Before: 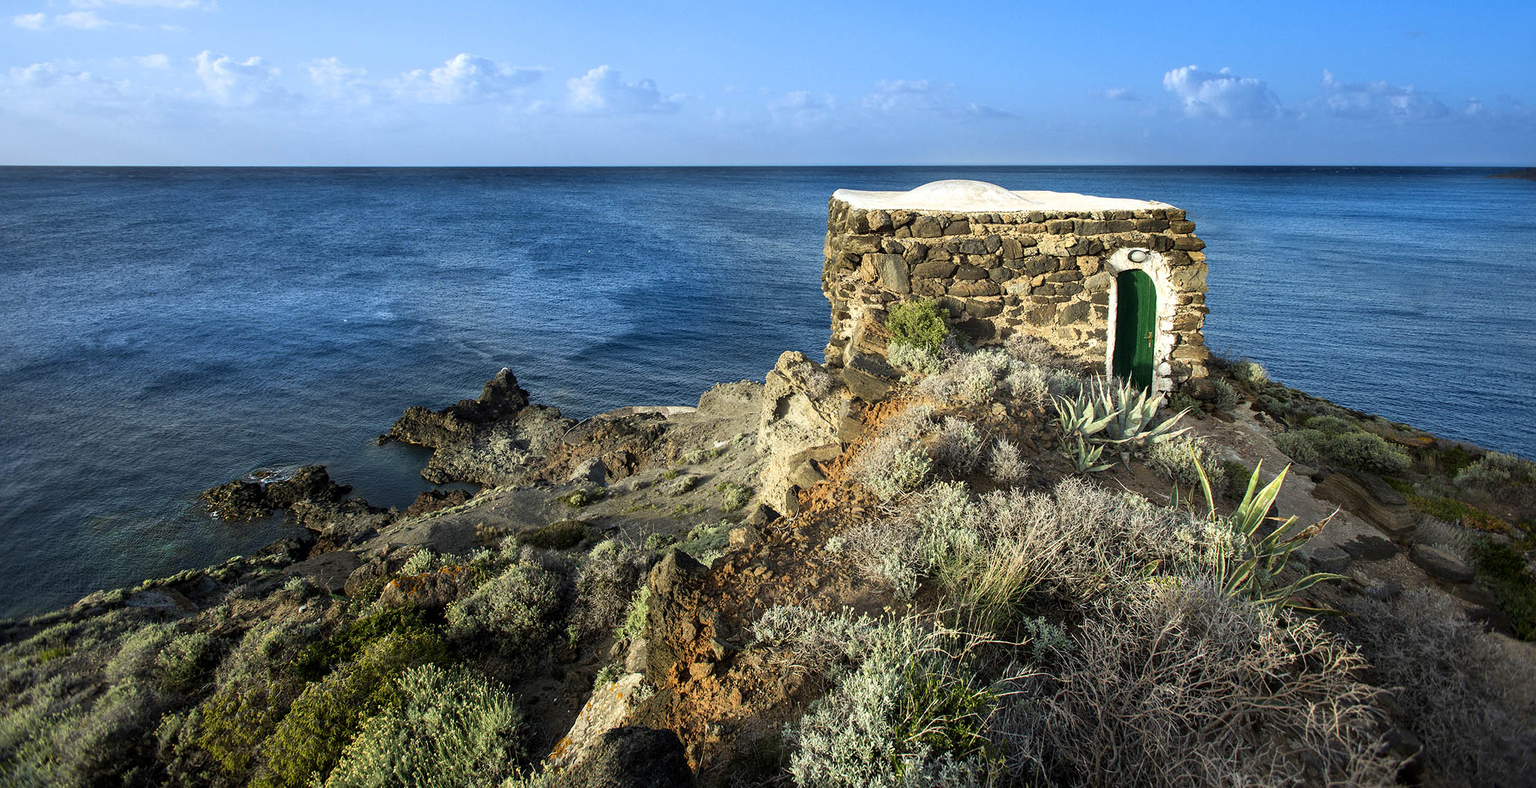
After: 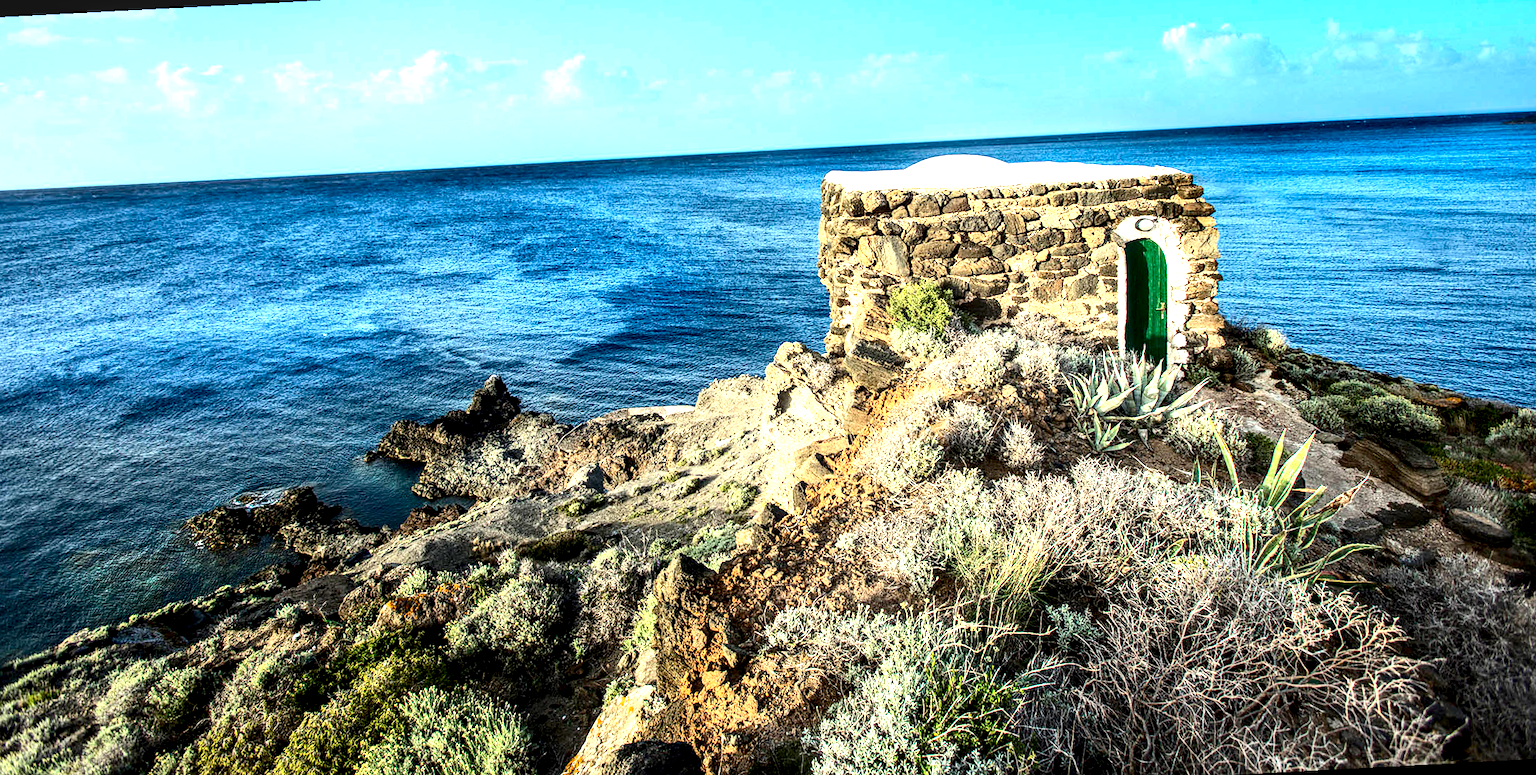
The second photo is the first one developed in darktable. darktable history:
rotate and perspective: rotation -3°, crop left 0.031, crop right 0.968, crop top 0.07, crop bottom 0.93
exposure: black level correction 0.001, exposure 1.116 EV, compensate highlight preservation false
contrast brightness saturation: contrast 0.28
local contrast: detail 150%
